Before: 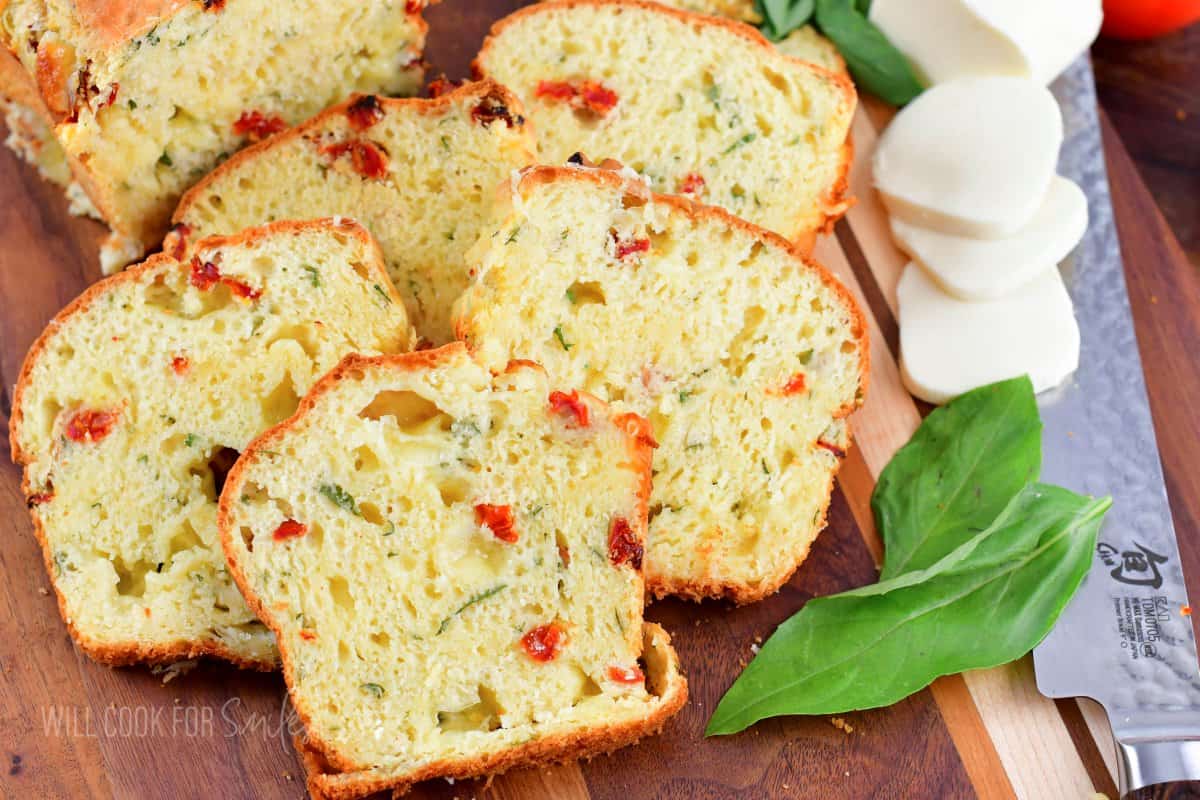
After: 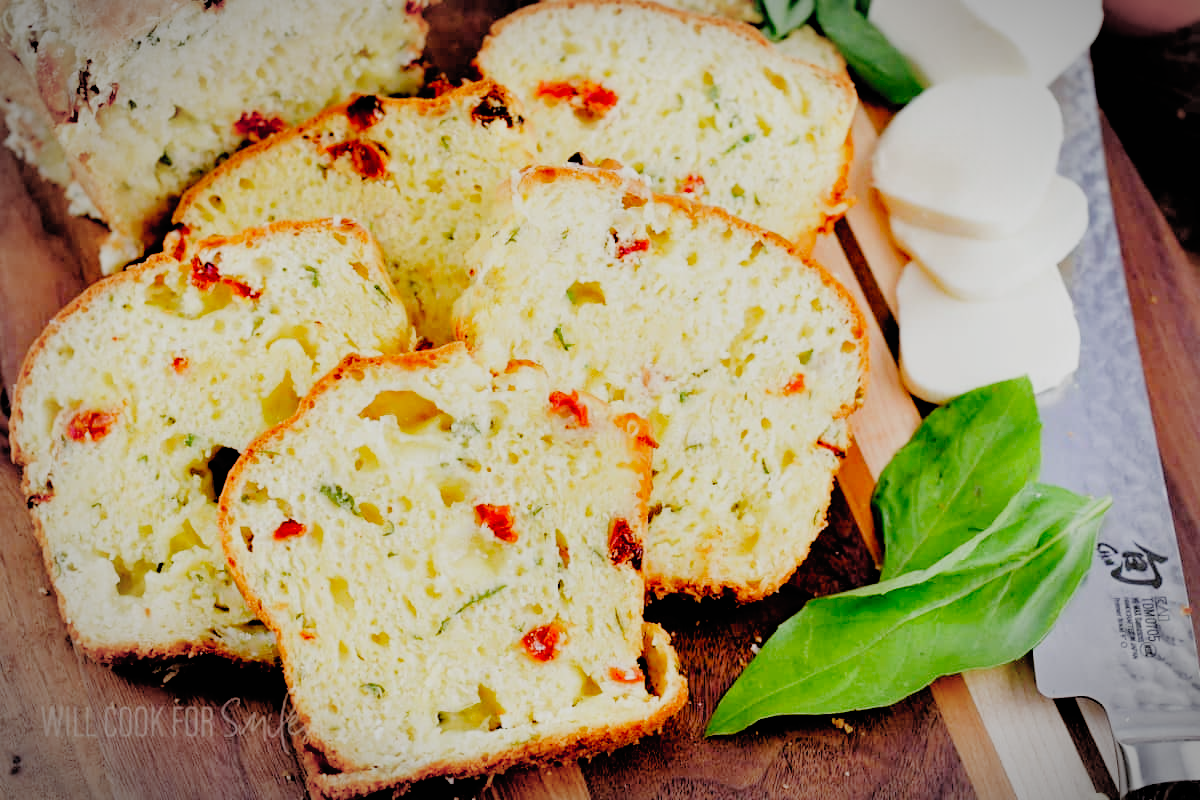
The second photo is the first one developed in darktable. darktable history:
vignetting: fall-off start 79.43%, saturation -0.649, width/height ratio 1.327, unbound false
levels: levels [0, 0.478, 1]
filmic rgb: black relative exposure -2.85 EV, white relative exposure 4.56 EV, hardness 1.77, contrast 1.25, preserve chrominance no, color science v5 (2021)
